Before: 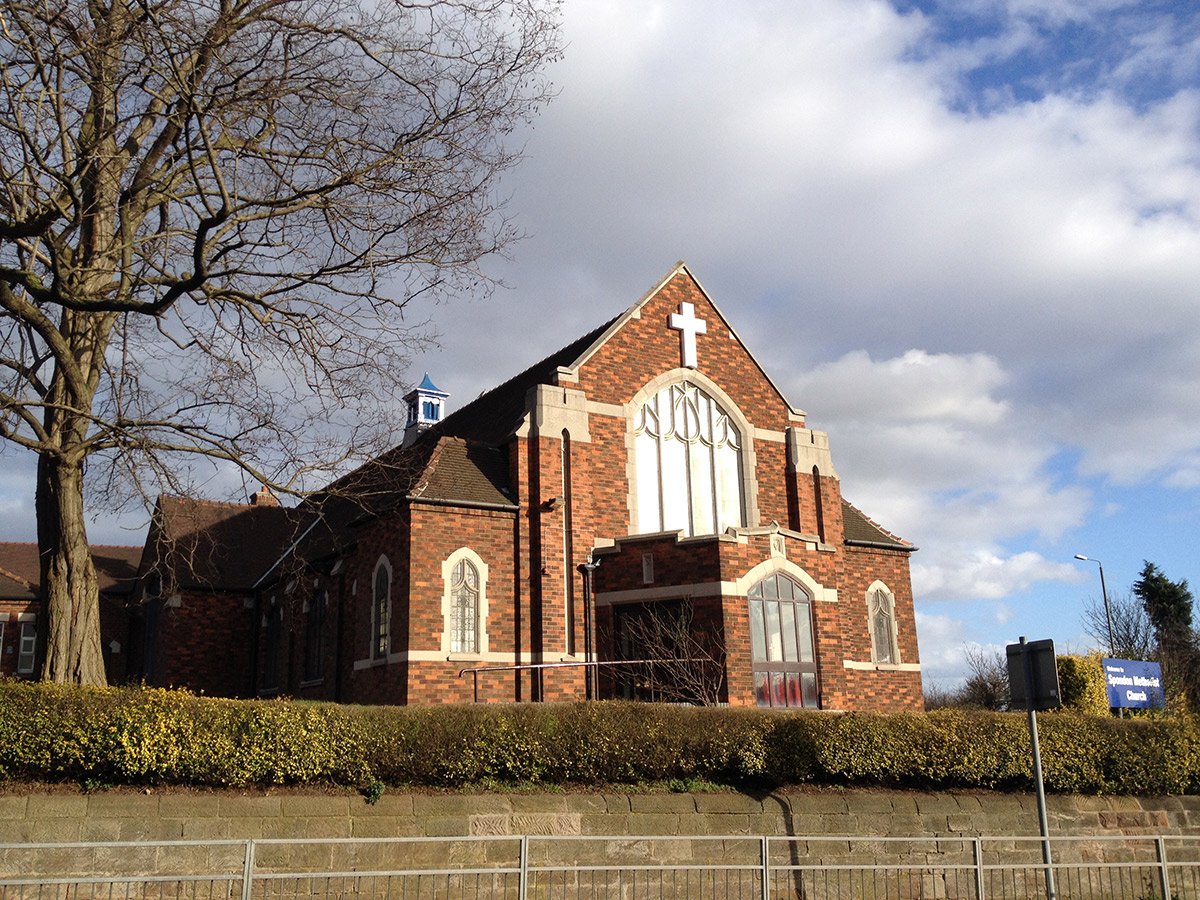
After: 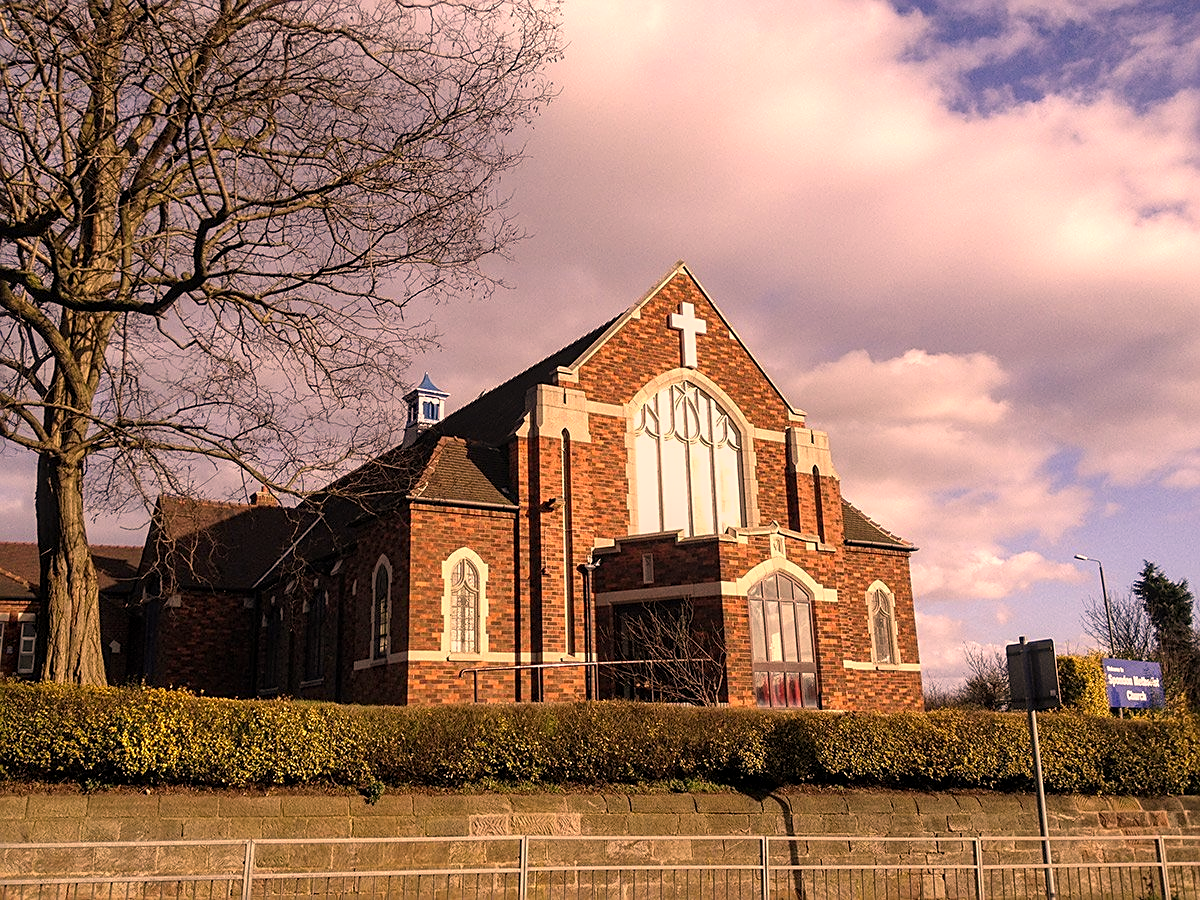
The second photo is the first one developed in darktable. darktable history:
color correction: highlights a* 22.62, highlights b* 22.28
exposure: compensate exposure bias true, compensate highlight preservation false
local contrast: on, module defaults
sharpen: on, module defaults
